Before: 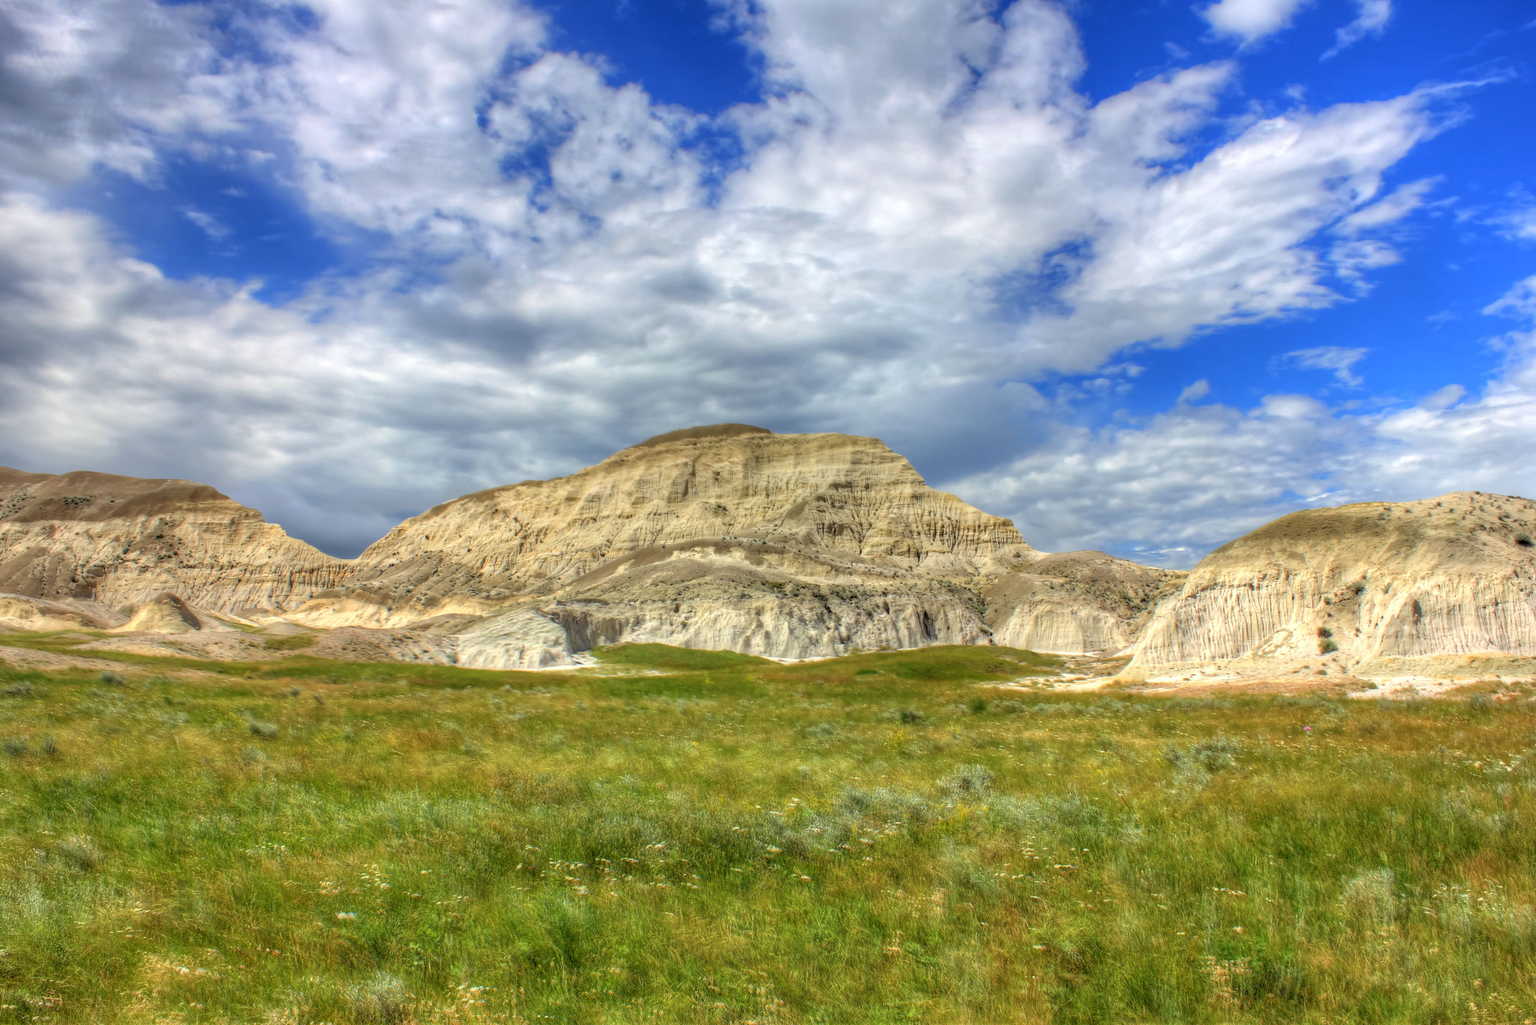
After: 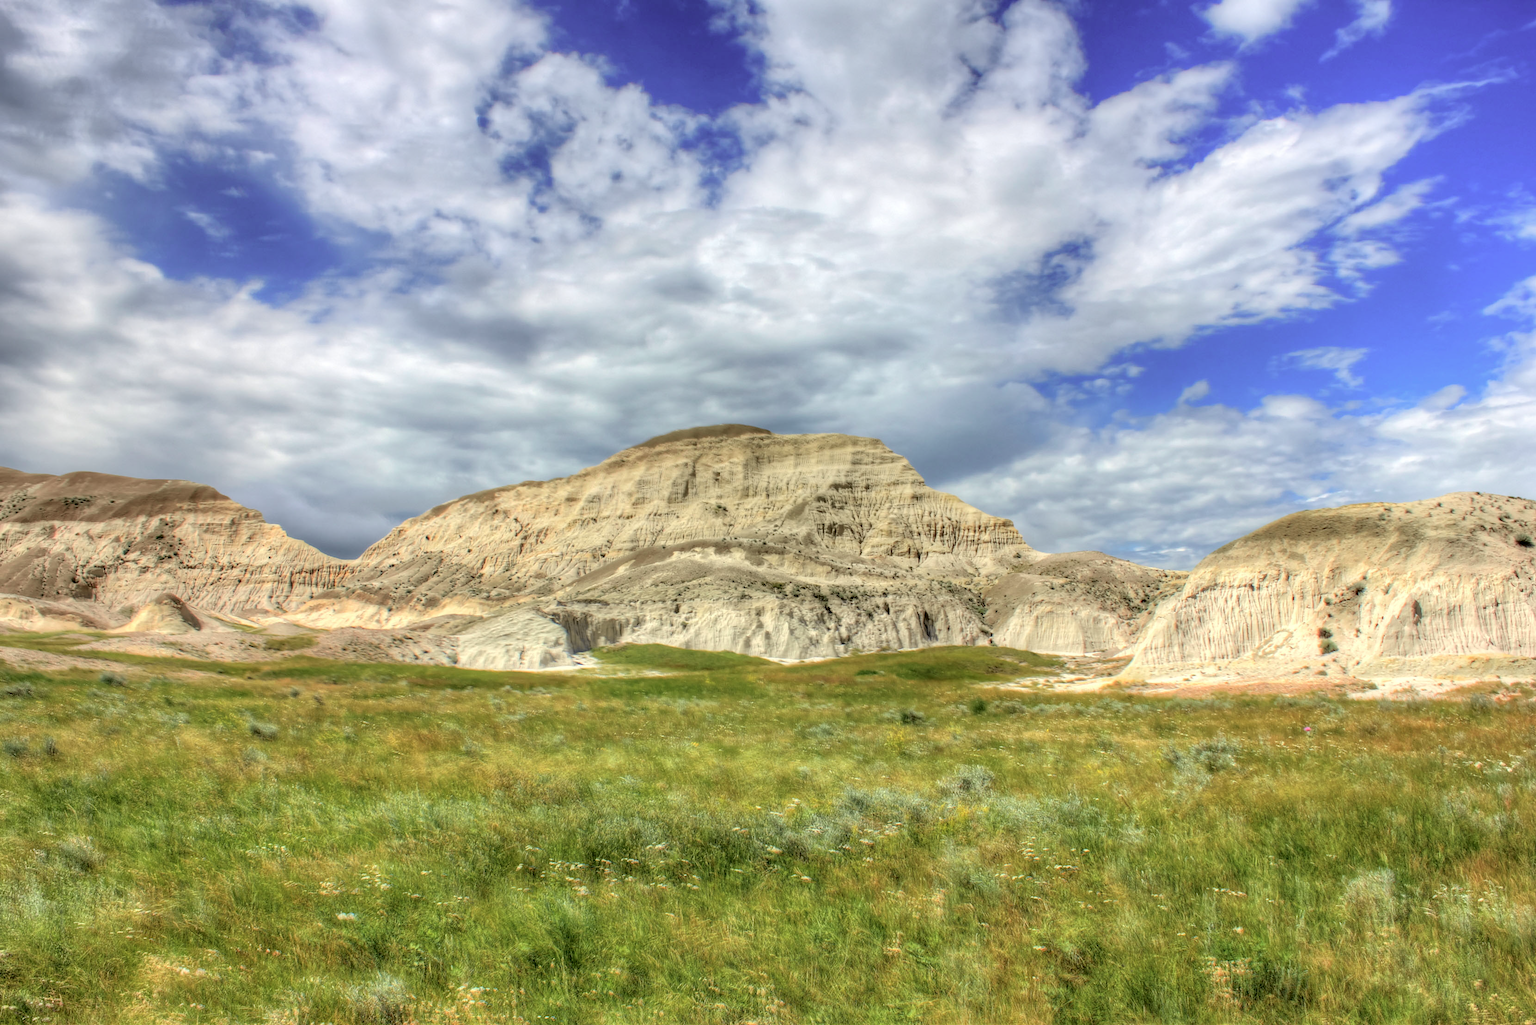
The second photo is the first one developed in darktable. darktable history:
tone curve: curves: ch0 [(0.003, 0) (0.066, 0.023) (0.149, 0.094) (0.264, 0.238) (0.395, 0.421) (0.517, 0.56) (0.688, 0.743) (0.813, 0.846) (1, 1)]; ch1 [(0, 0) (0.164, 0.115) (0.337, 0.332) (0.39, 0.398) (0.464, 0.461) (0.501, 0.5) (0.507, 0.503) (0.534, 0.537) (0.577, 0.59) (0.652, 0.681) (0.733, 0.749) (0.811, 0.796) (1, 1)]; ch2 [(0, 0) (0.337, 0.382) (0.464, 0.476) (0.501, 0.502) (0.527, 0.54) (0.551, 0.565) (0.6, 0.59) (0.687, 0.675) (1, 1)], color space Lab, independent channels, preserve colors none
